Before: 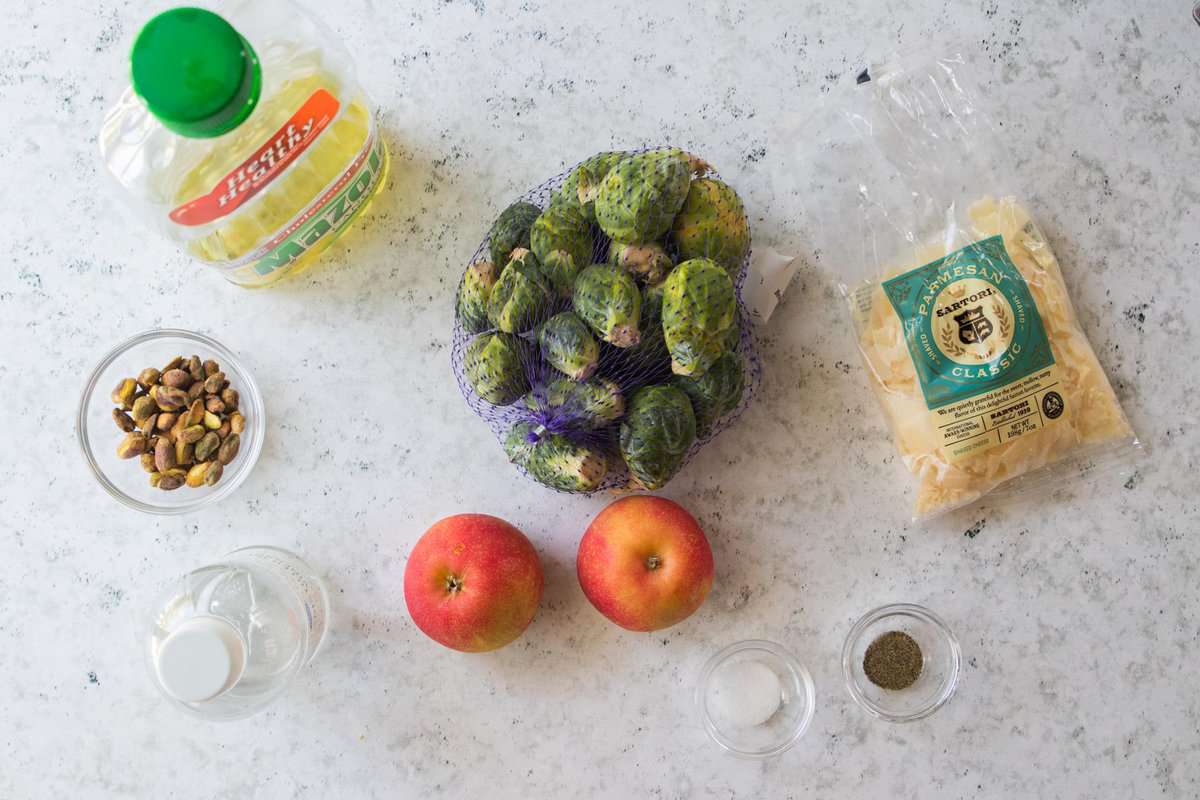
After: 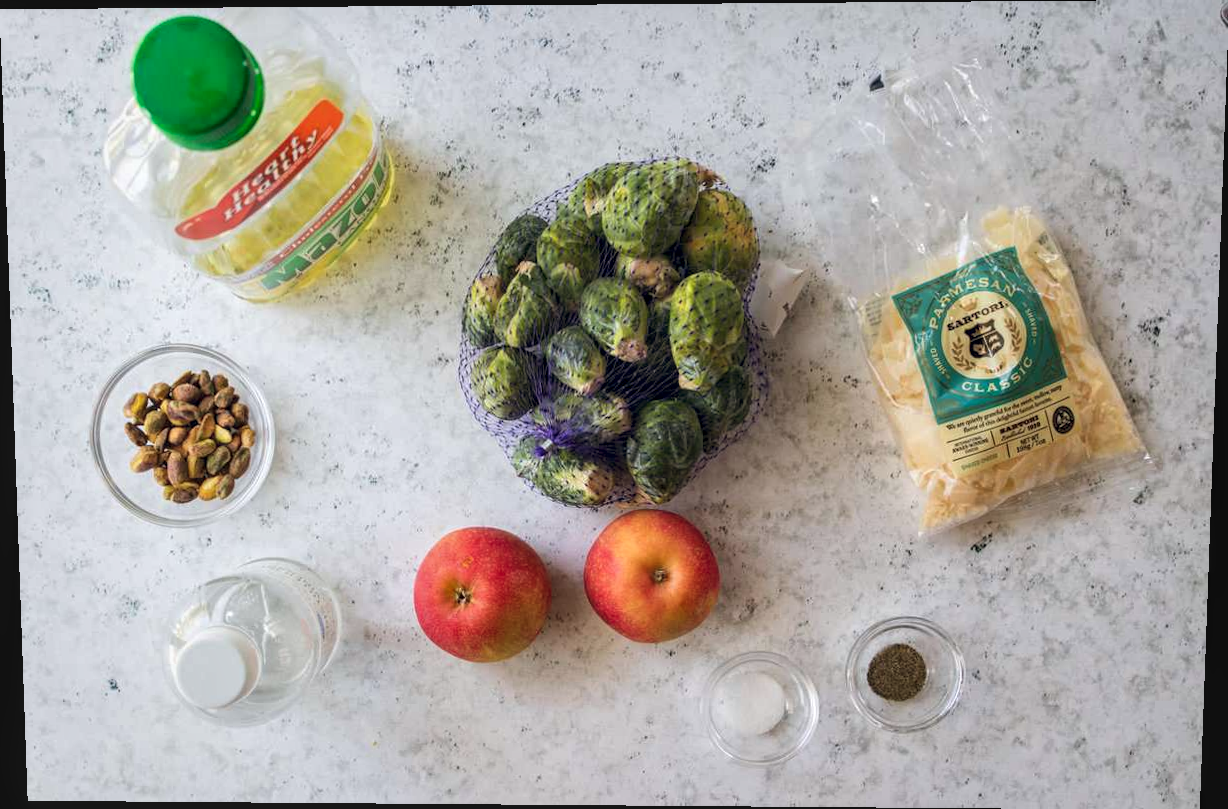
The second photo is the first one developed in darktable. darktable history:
color balance rgb: shadows lift › chroma 3.88%, shadows lift › hue 88.52°, power › hue 214.65°, global offset › chroma 0.1%, global offset › hue 252.4°, contrast 4.45%
local contrast: on, module defaults
rotate and perspective: lens shift (vertical) 0.048, lens shift (horizontal) -0.024, automatic cropping off
